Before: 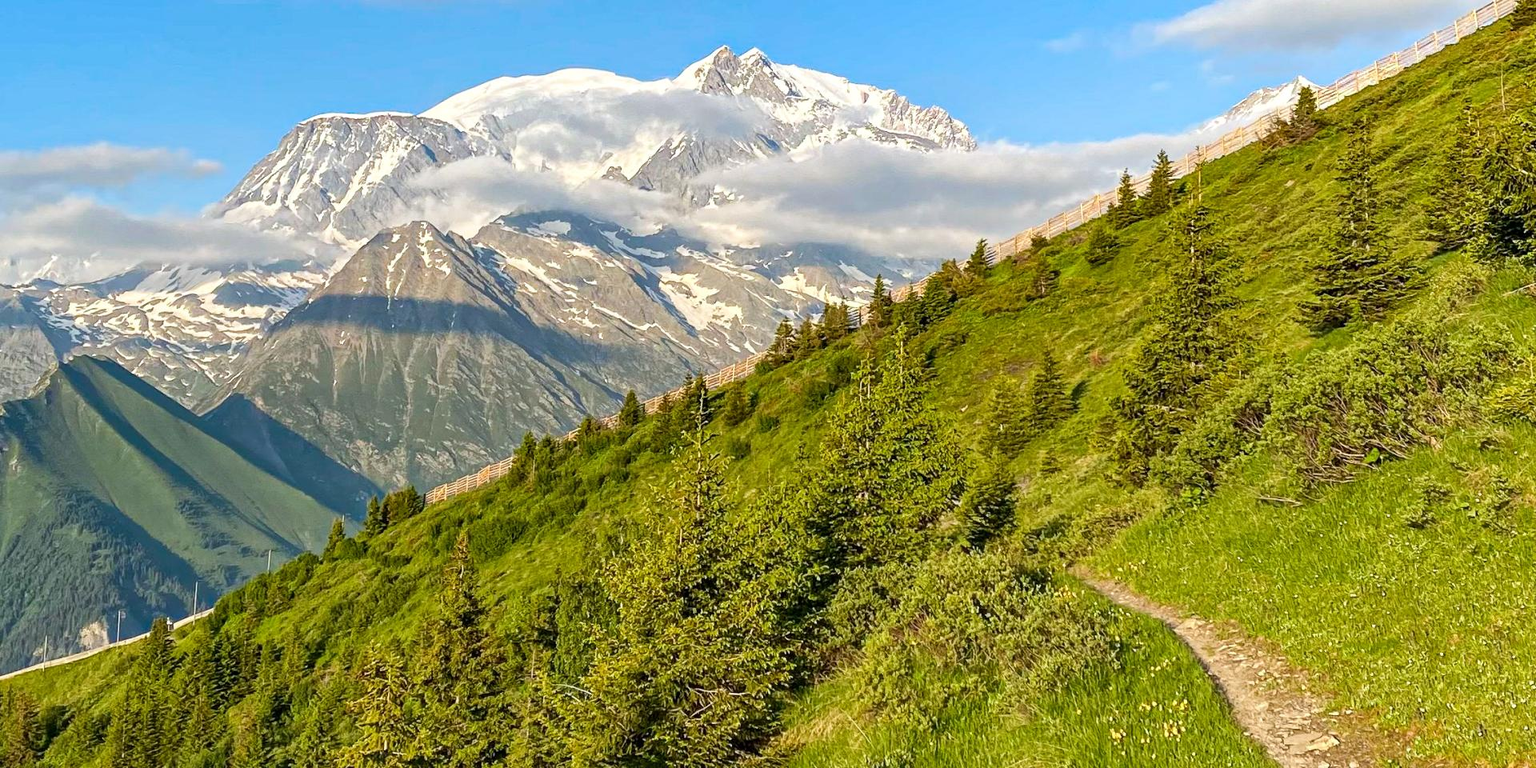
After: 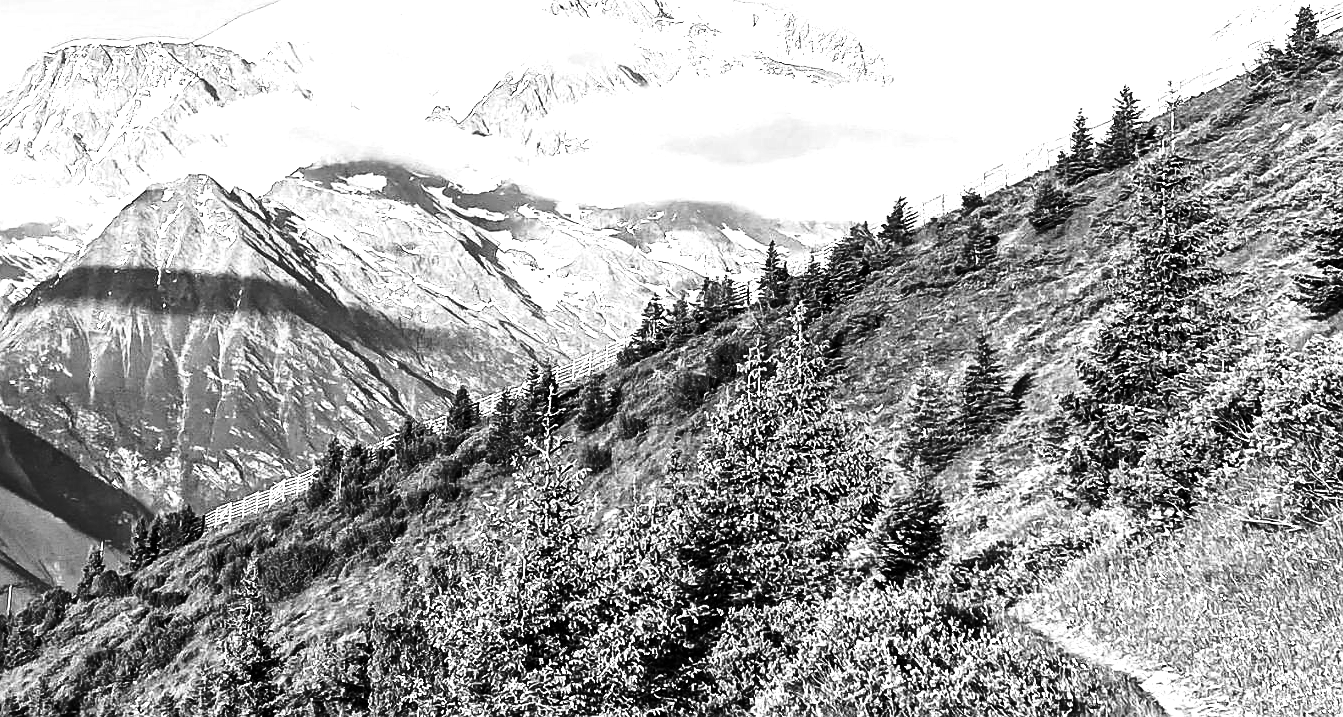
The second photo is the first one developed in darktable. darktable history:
crop and rotate: left 17.046%, top 10.659%, right 12.989%, bottom 14.553%
exposure: black level correction 0, exposure 1.2 EV, compensate highlight preservation false
tone curve: curves: ch0 [(0, 0) (0.234, 0.191) (0.48, 0.534) (0.608, 0.667) (0.725, 0.809) (0.864, 0.922) (1, 1)]; ch1 [(0, 0) (0.453, 0.43) (0.5, 0.5) (0.615, 0.649) (1, 1)]; ch2 [(0, 0) (0.5, 0.5) (0.586, 0.617) (1, 1)], color space Lab, independent channels, preserve colors none
sharpen: radius 1, threshold 1
contrast brightness saturation: contrast -0.03, brightness -0.59, saturation -1
